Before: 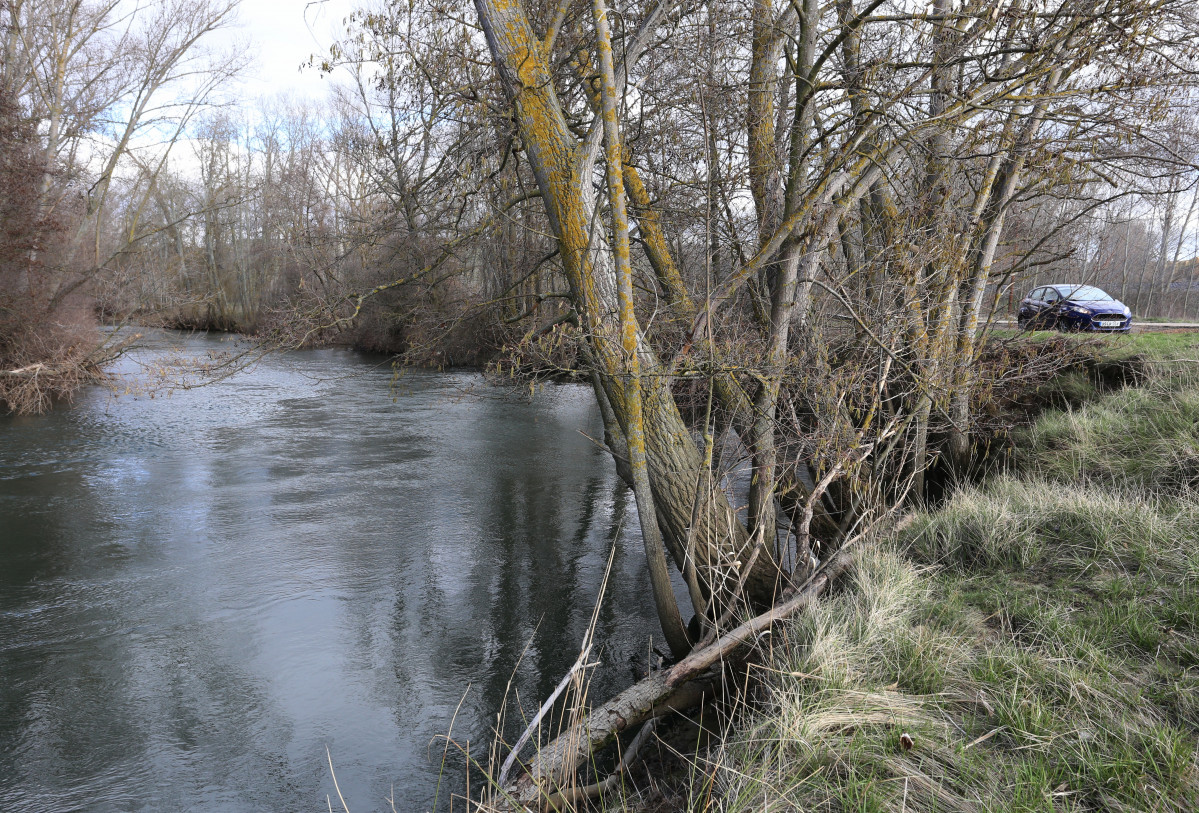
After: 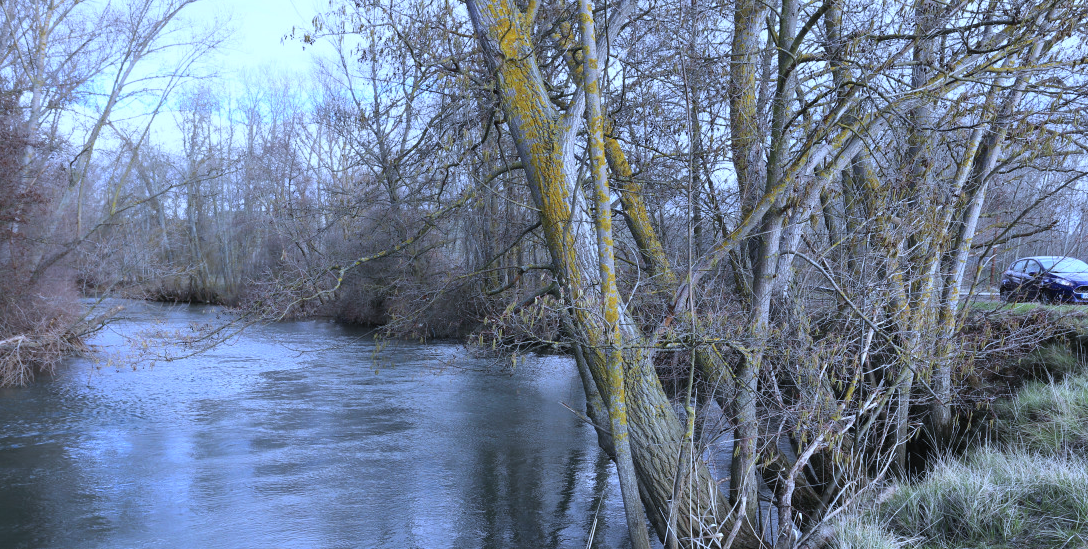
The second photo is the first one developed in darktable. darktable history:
white balance: red 0.871, blue 1.249
crop: left 1.509%, top 3.452%, right 7.696%, bottom 28.452%
contrast brightness saturation: contrast 0.03, brightness 0.06, saturation 0.13
